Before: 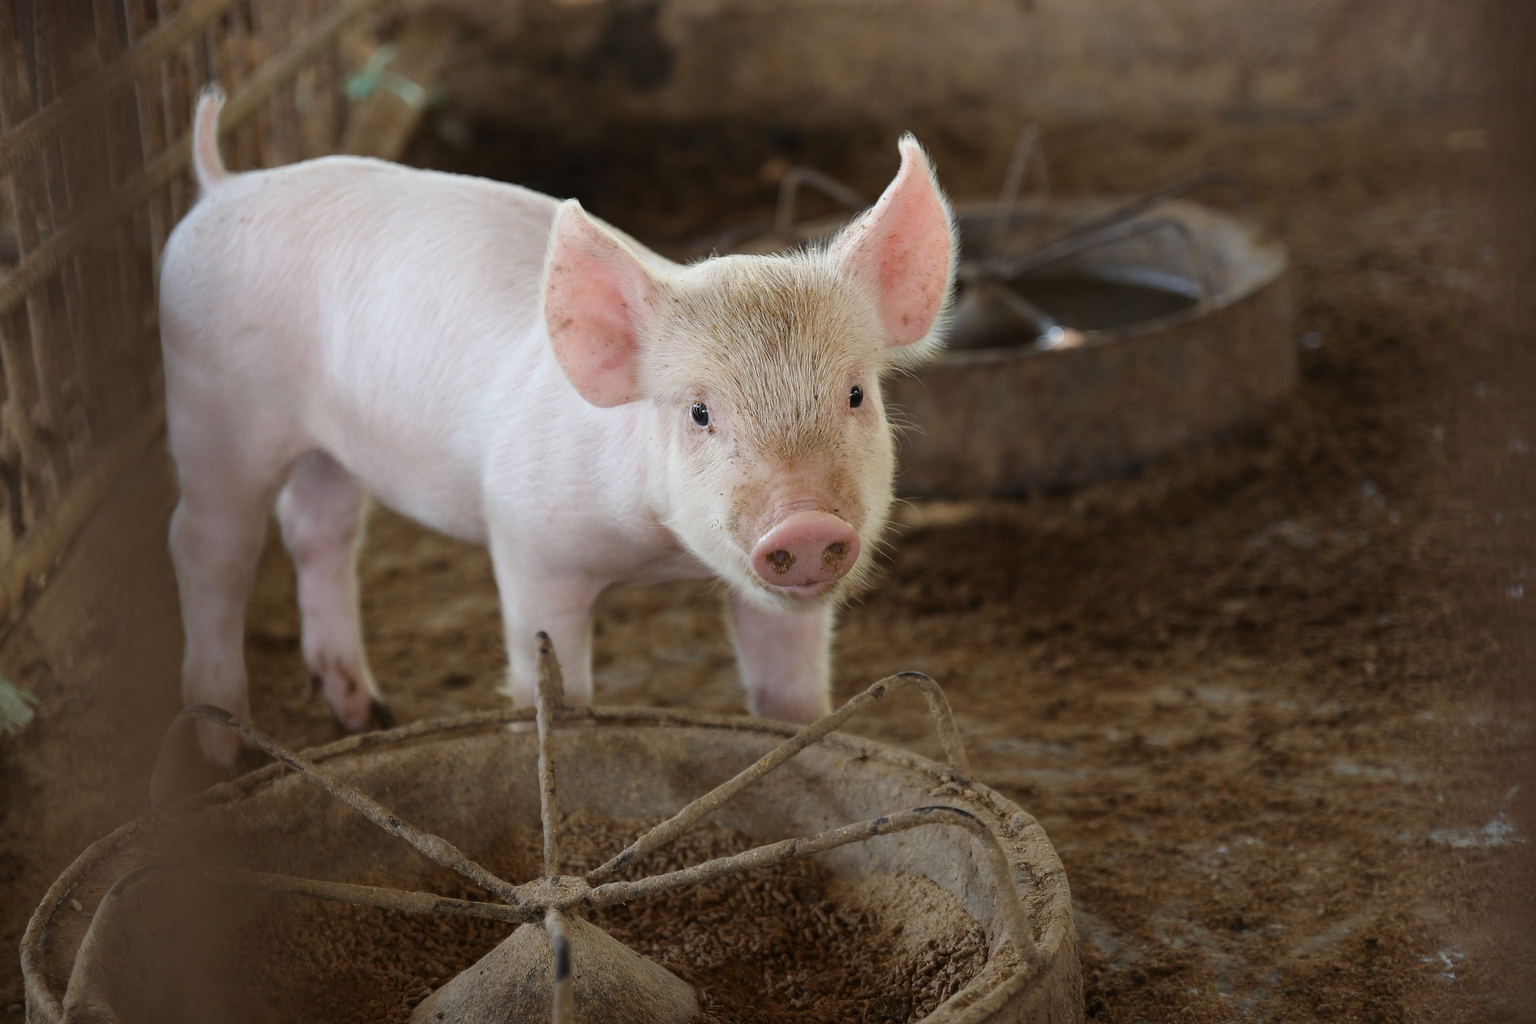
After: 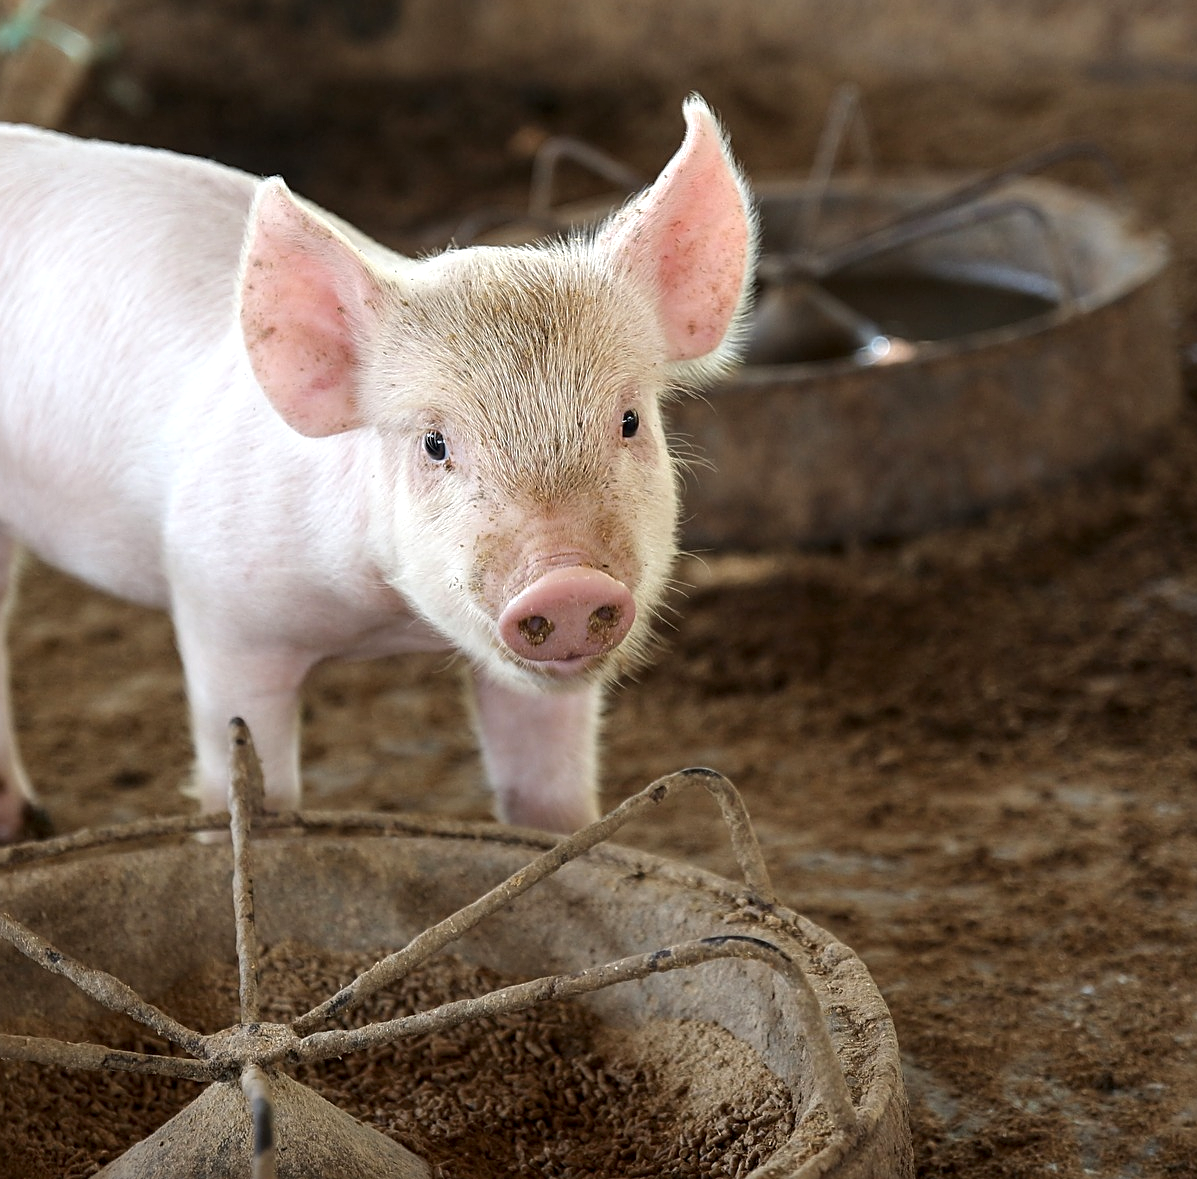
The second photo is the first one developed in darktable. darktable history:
crop and rotate: left 22.918%, top 5.629%, right 14.711%, bottom 2.247%
sharpen: on, module defaults
exposure: exposure 0.376 EV, compensate highlight preservation false
local contrast: highlights 83%, shadows 81%
